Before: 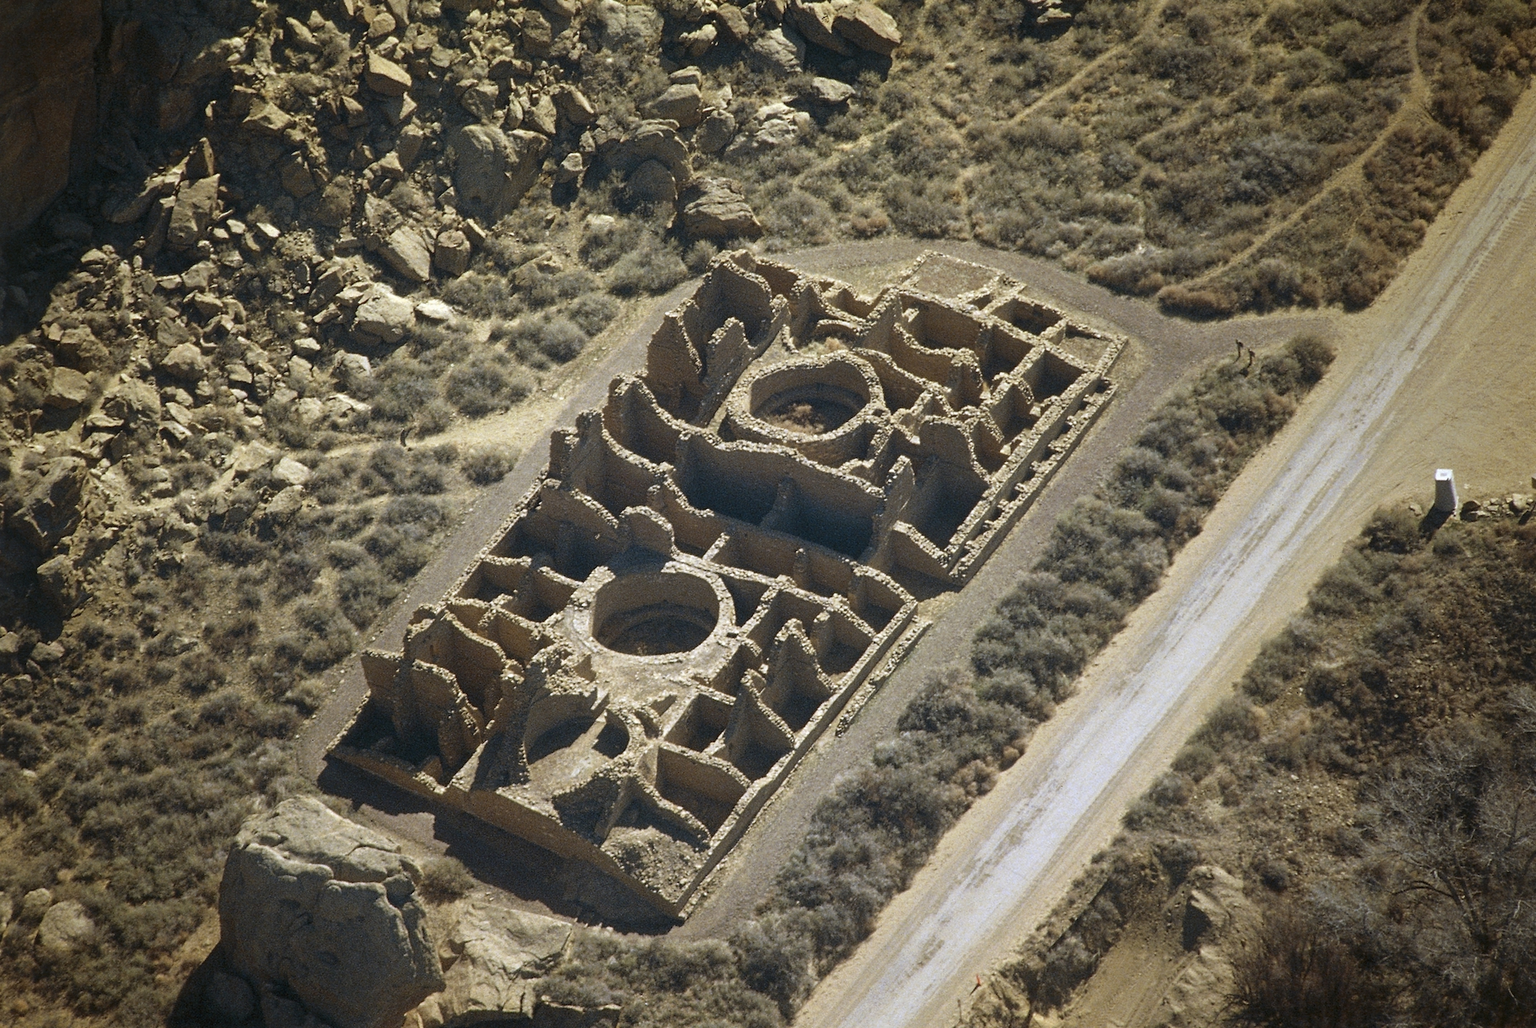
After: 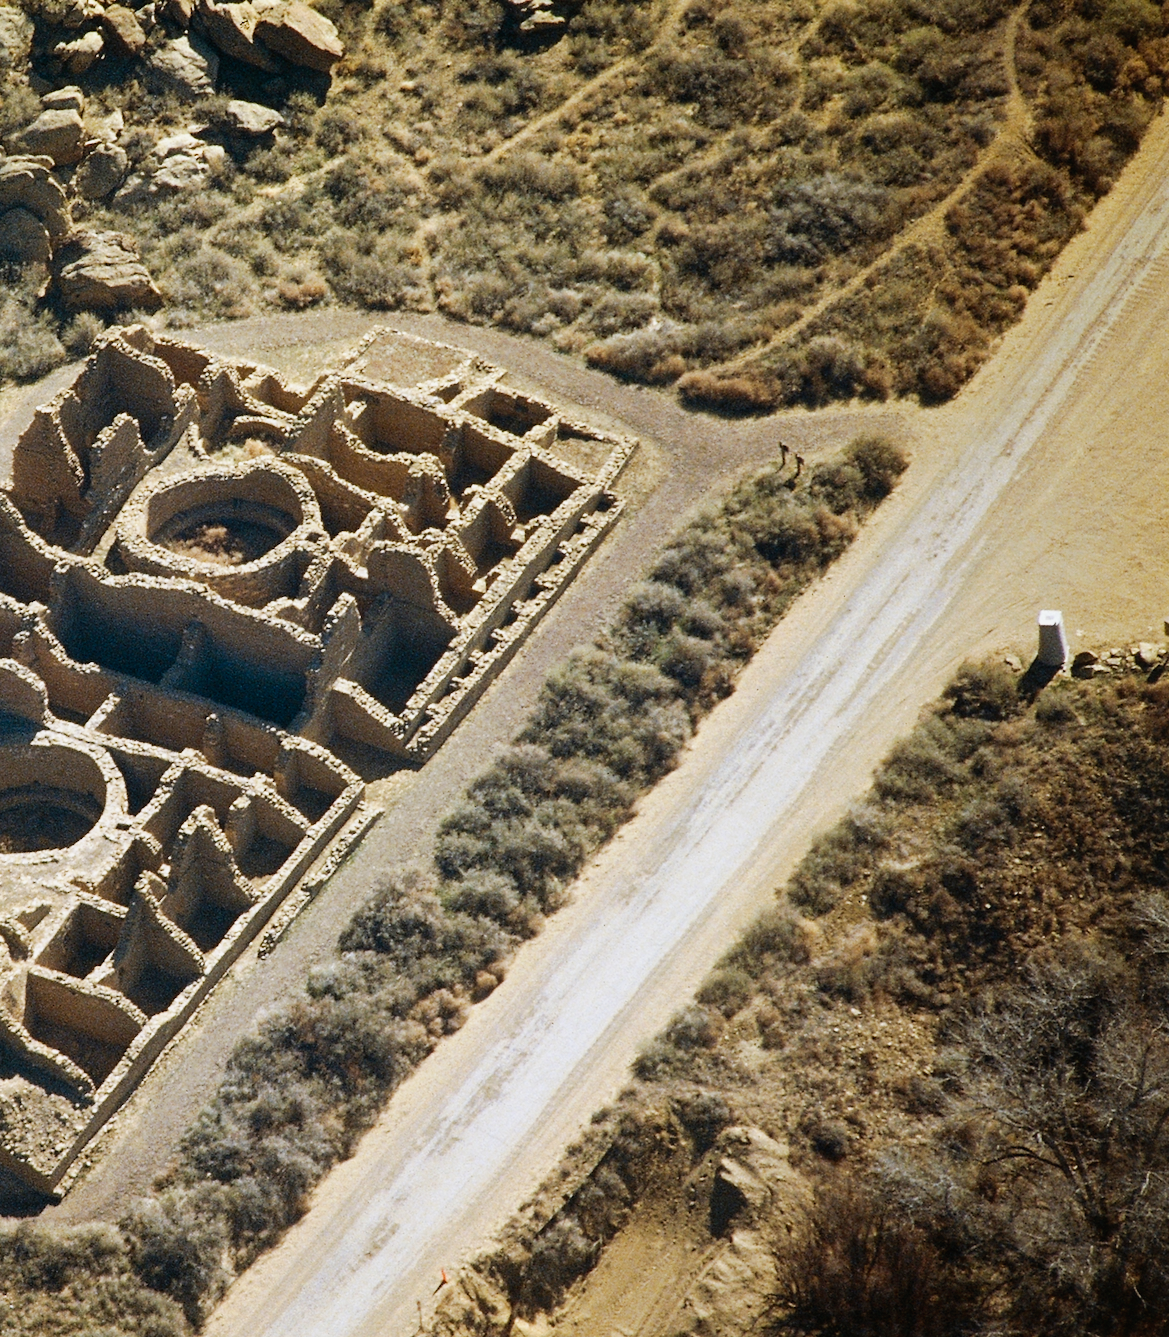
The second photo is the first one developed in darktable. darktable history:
crop: left 41.518%
tone curve: curves: ch0 [(0, 0.012) (0.031, 0.02) (0.12, 0.083) (0.193, 0.171) (0.277, 0.279) (0.45, 0.52) (0.568, 0.676) (0.678, 0.777) (0.875, 0.92) (1, 0.965)]; ch1 [(0, 0) (0.243, 0.245) (0.402, 0.41) (0.493, 0.486) (0.508, 0.507) (0.531, 0.53) (0.551, 0.564) (0.646, 0.672) (0.694, 0.732) (1, 1)]; ch2 [(0, 0) (0.249, 0.216) (0.356, 0.343) (0.424, 0.442) (0.476, 0.482) (0.498, 0.502) (0.517, 0.517) (0.532, 0.545) (0.562, 0.575) (0.614, 0.644) (0.706, 0.748) (0.808, 0.809) (0.991, 0.968)], preserve colors none
